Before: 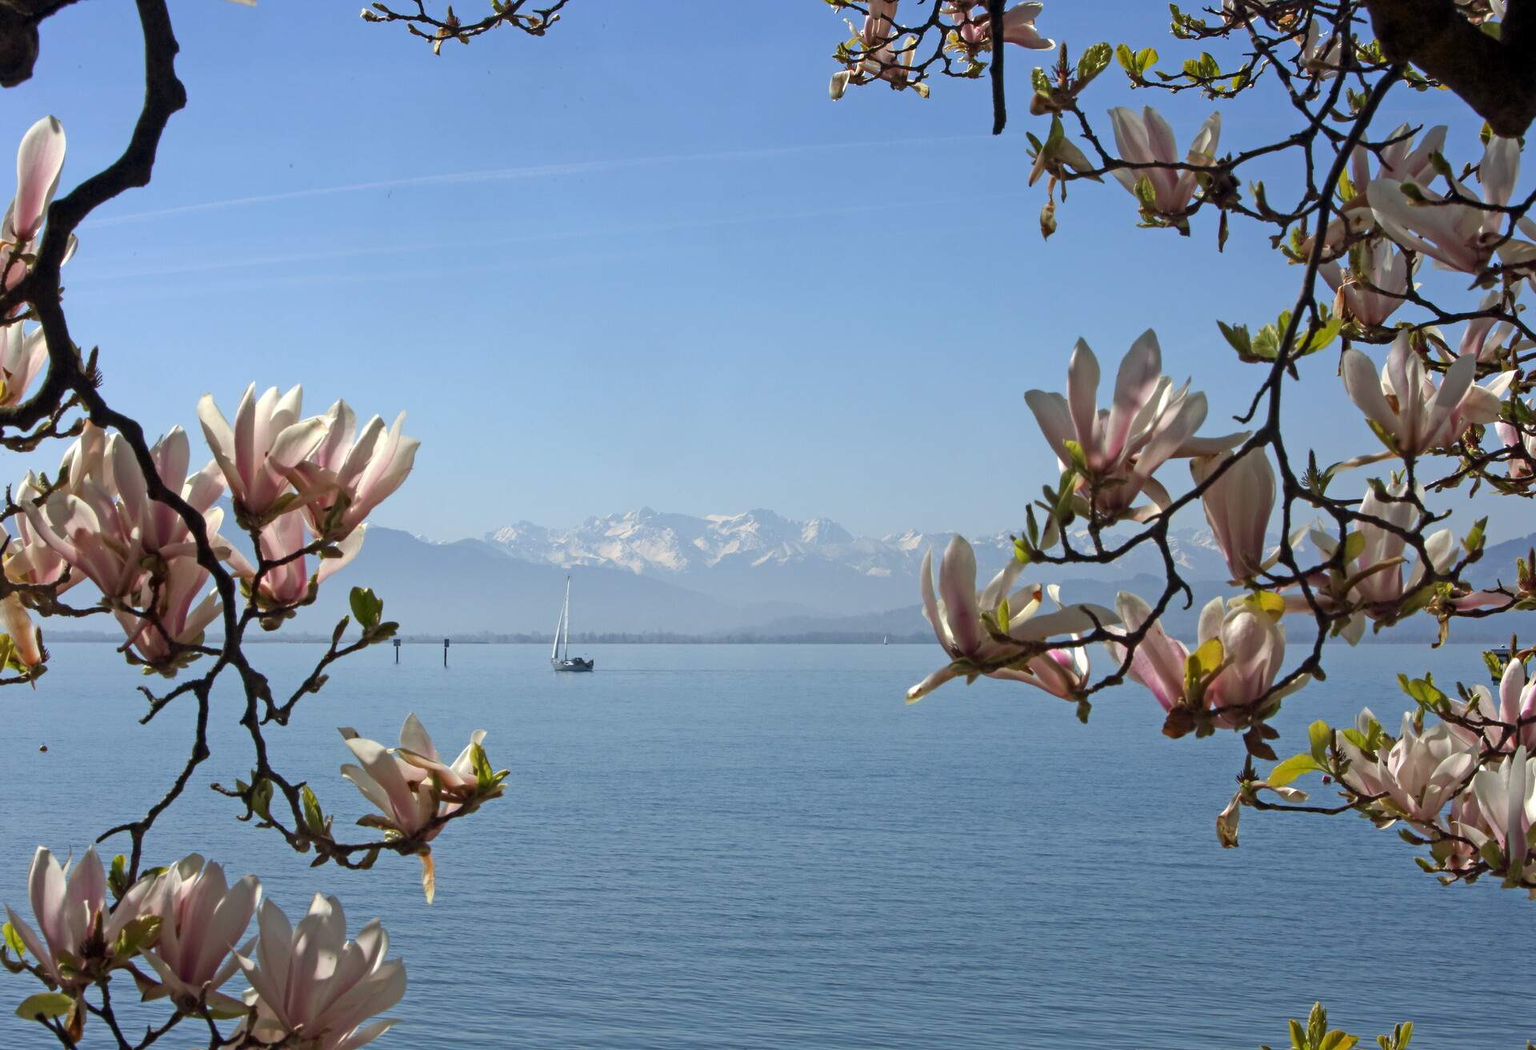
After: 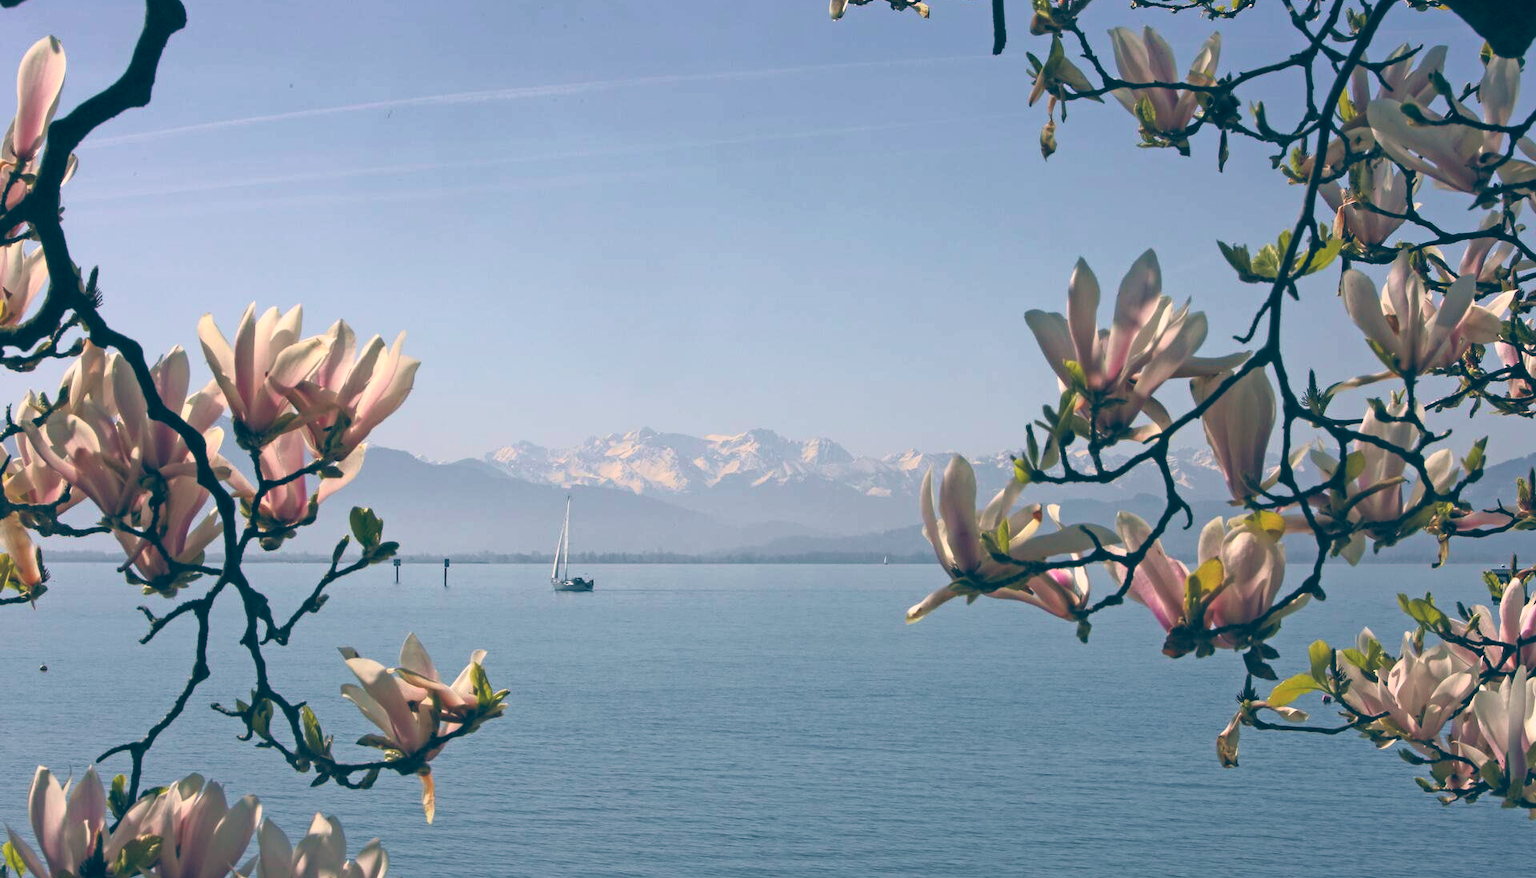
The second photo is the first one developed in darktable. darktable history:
crop: top 7.625%, bottom 8.027%
color balance: lift [1.006, 0.985, 1.002, 1.015], gamma [1, 0.953, 1.008, 1.047], gain [1.076, 1.13, 1.004, 0.87]
tone curve: curves: ch0 [(0.013, 0) (0.061, 0.068) (0.239, 0.256) (0.502, 0.505) (0.683, 0.676) (0.761, 0.773) (0.858, 0.858) (0.987, 0.945)]; ch1 [(0, 0) (0.172, 0.123) (0.304, 0.288) (0.414, 0.44) (0.472, 0.473) (0.502, 0.508) (0.521, 0.528) (0.583, 0.595) (0.654, 0.673) (0.728, 0.761) (1, 1)]; ch2 [(0, 0) (0.411, 0.424) (0.485, 0.476) (0.502, 0.502) (0.553, 0.557) (0.57, 0.576) (1, 1)], color space Lab, independent channels, preserve colors none
